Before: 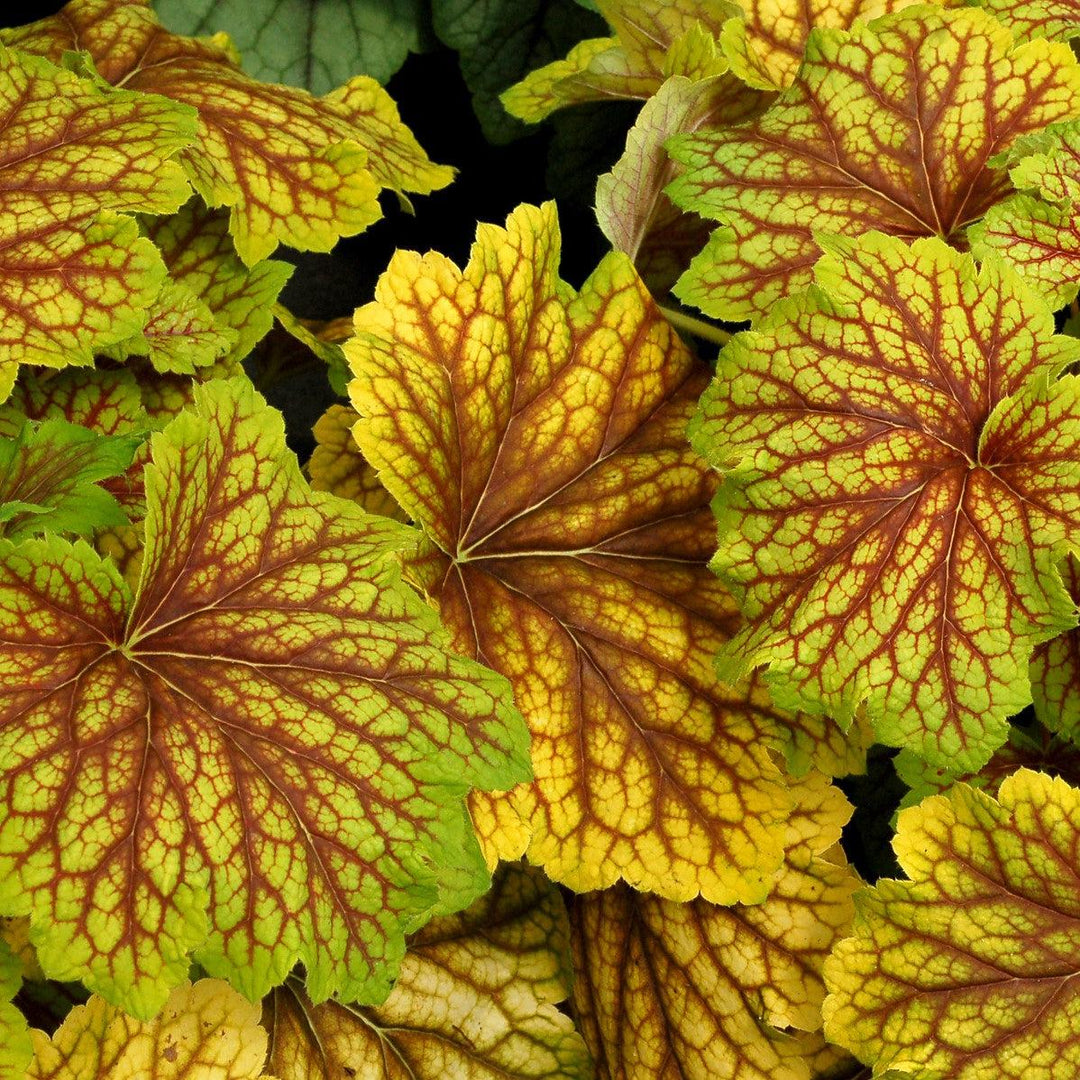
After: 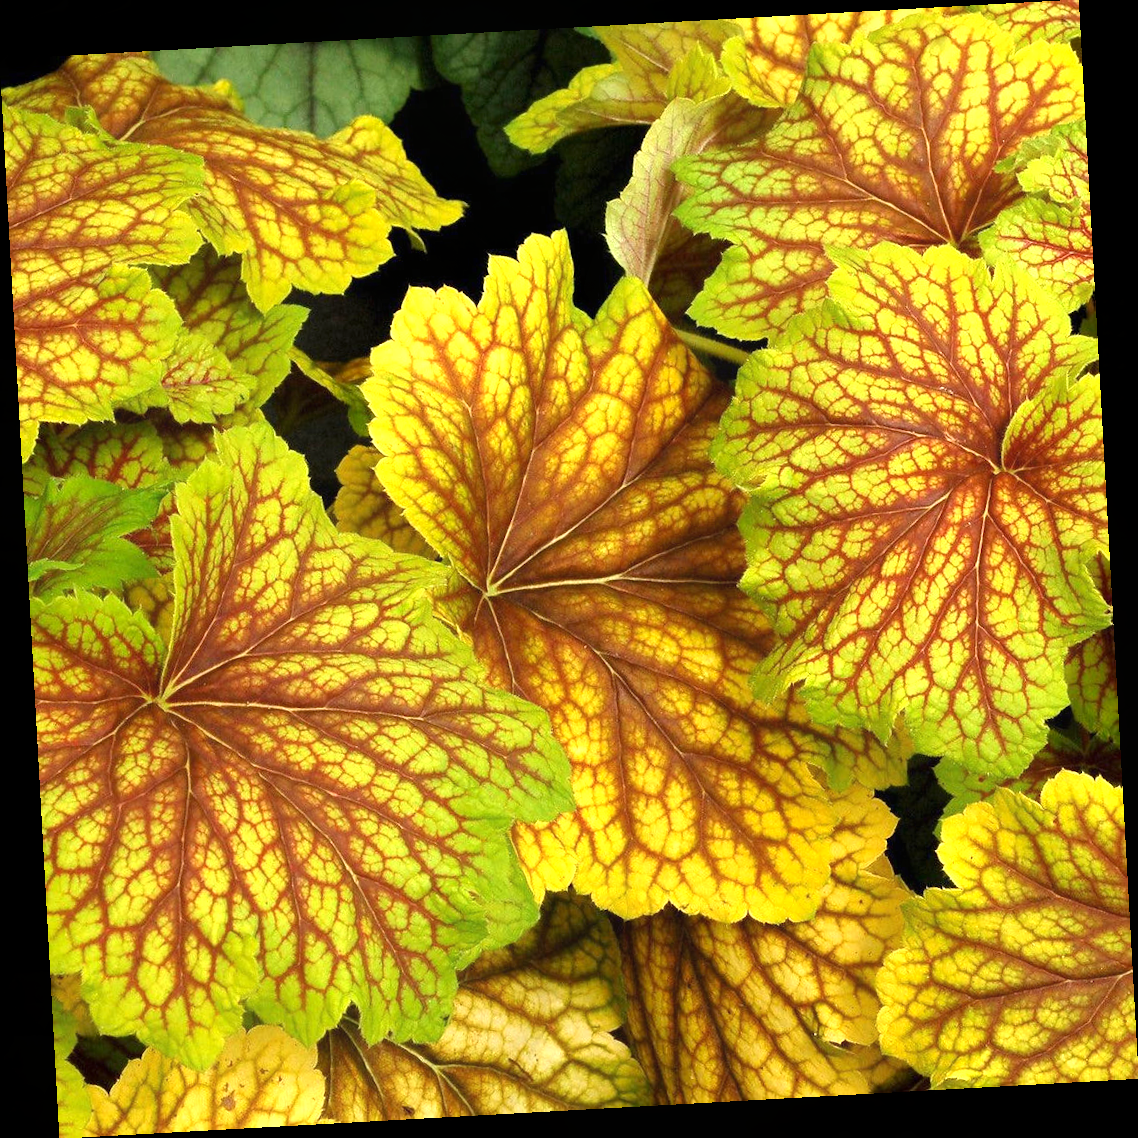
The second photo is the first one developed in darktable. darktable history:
contrast equalizer: octaves 7, y [[0.6 ×6], [0.55 ×6], [0 ×6], [0 ×6], [0 ×6]], mix -0.3
rotate and perspective: rotation -3.18°, automatic cropping off
exposure: exposure 0.74 EV, compensate highlight preservation false
